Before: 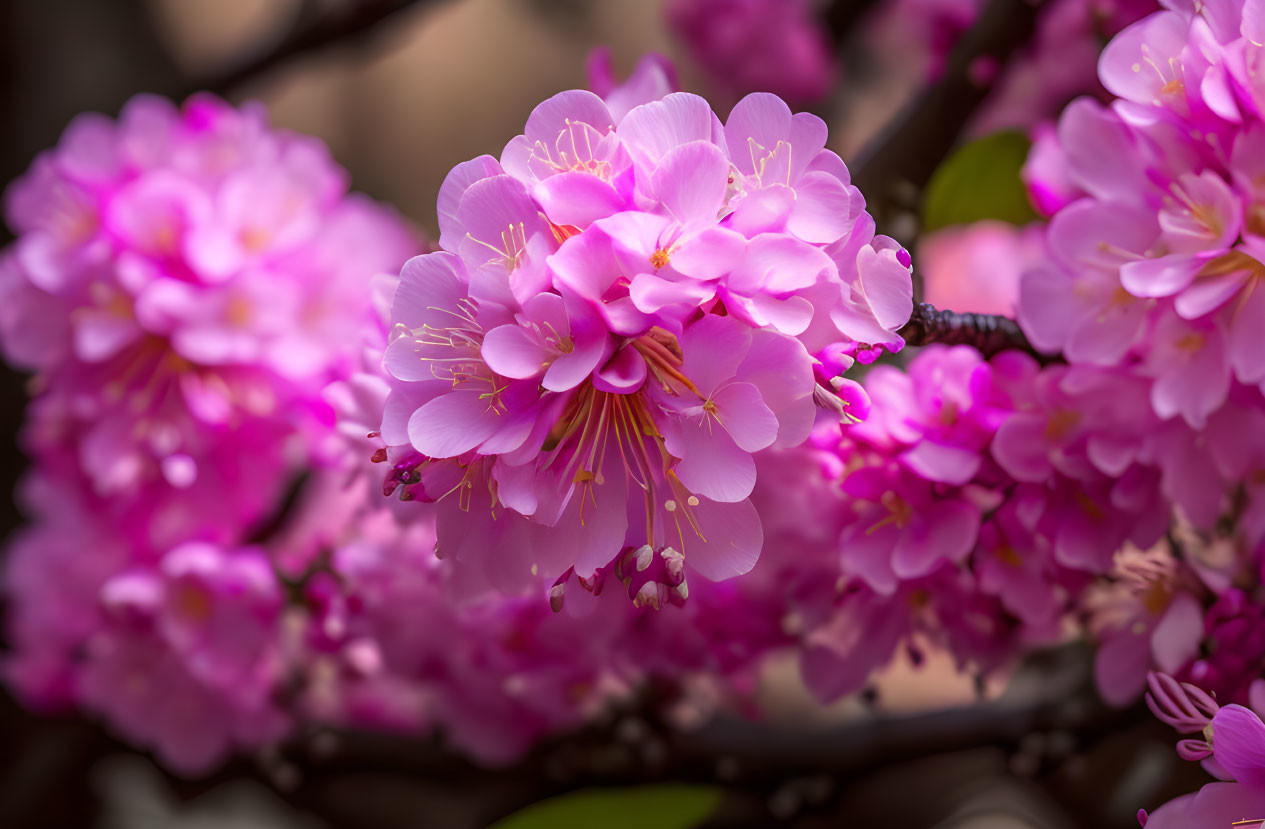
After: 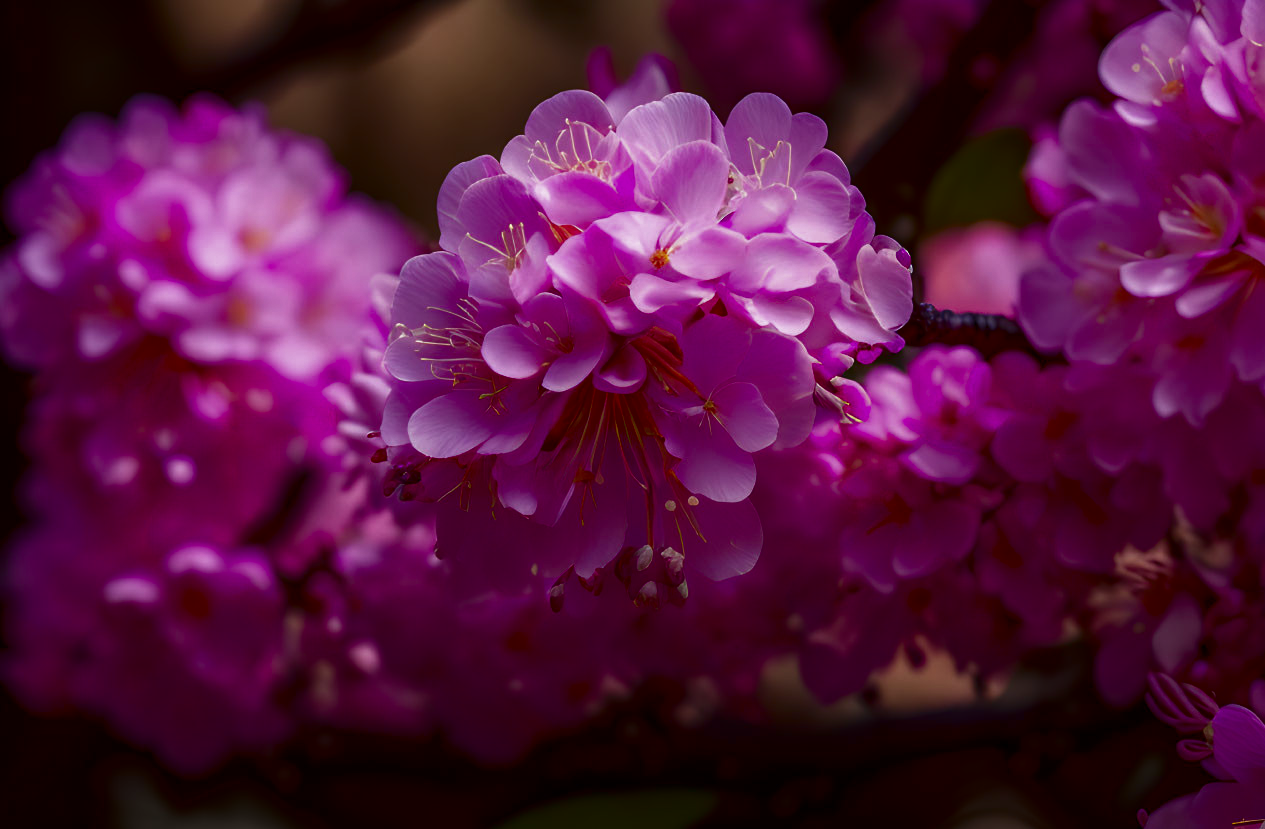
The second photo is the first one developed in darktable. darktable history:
contrast brightness saturation: brightness -0.532
